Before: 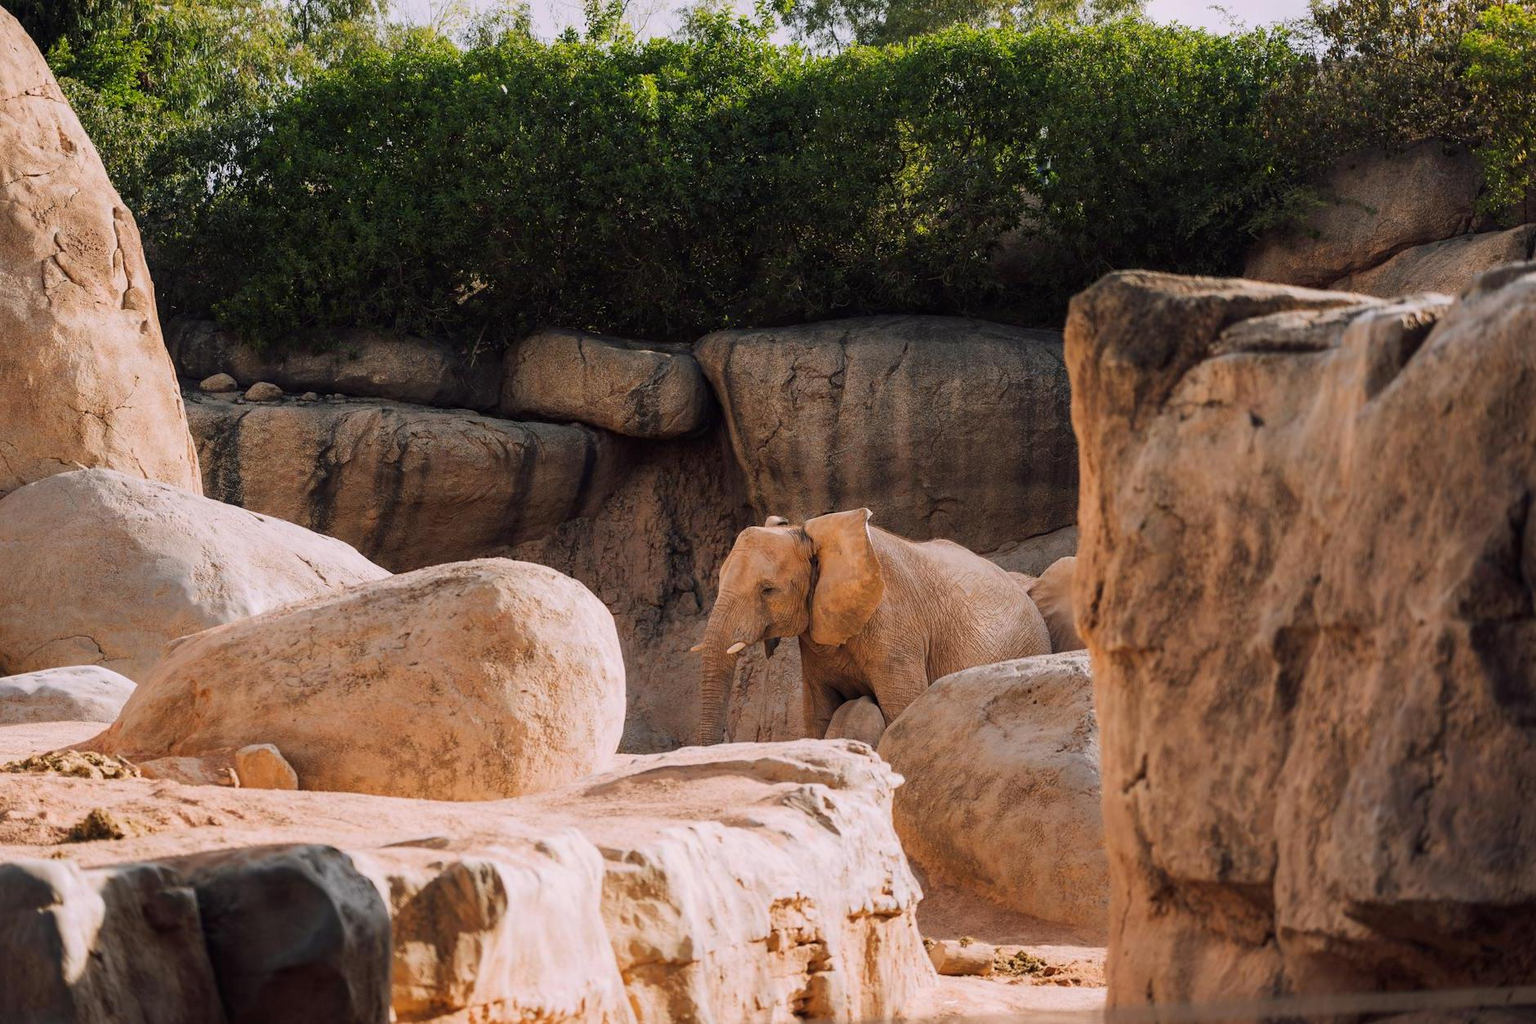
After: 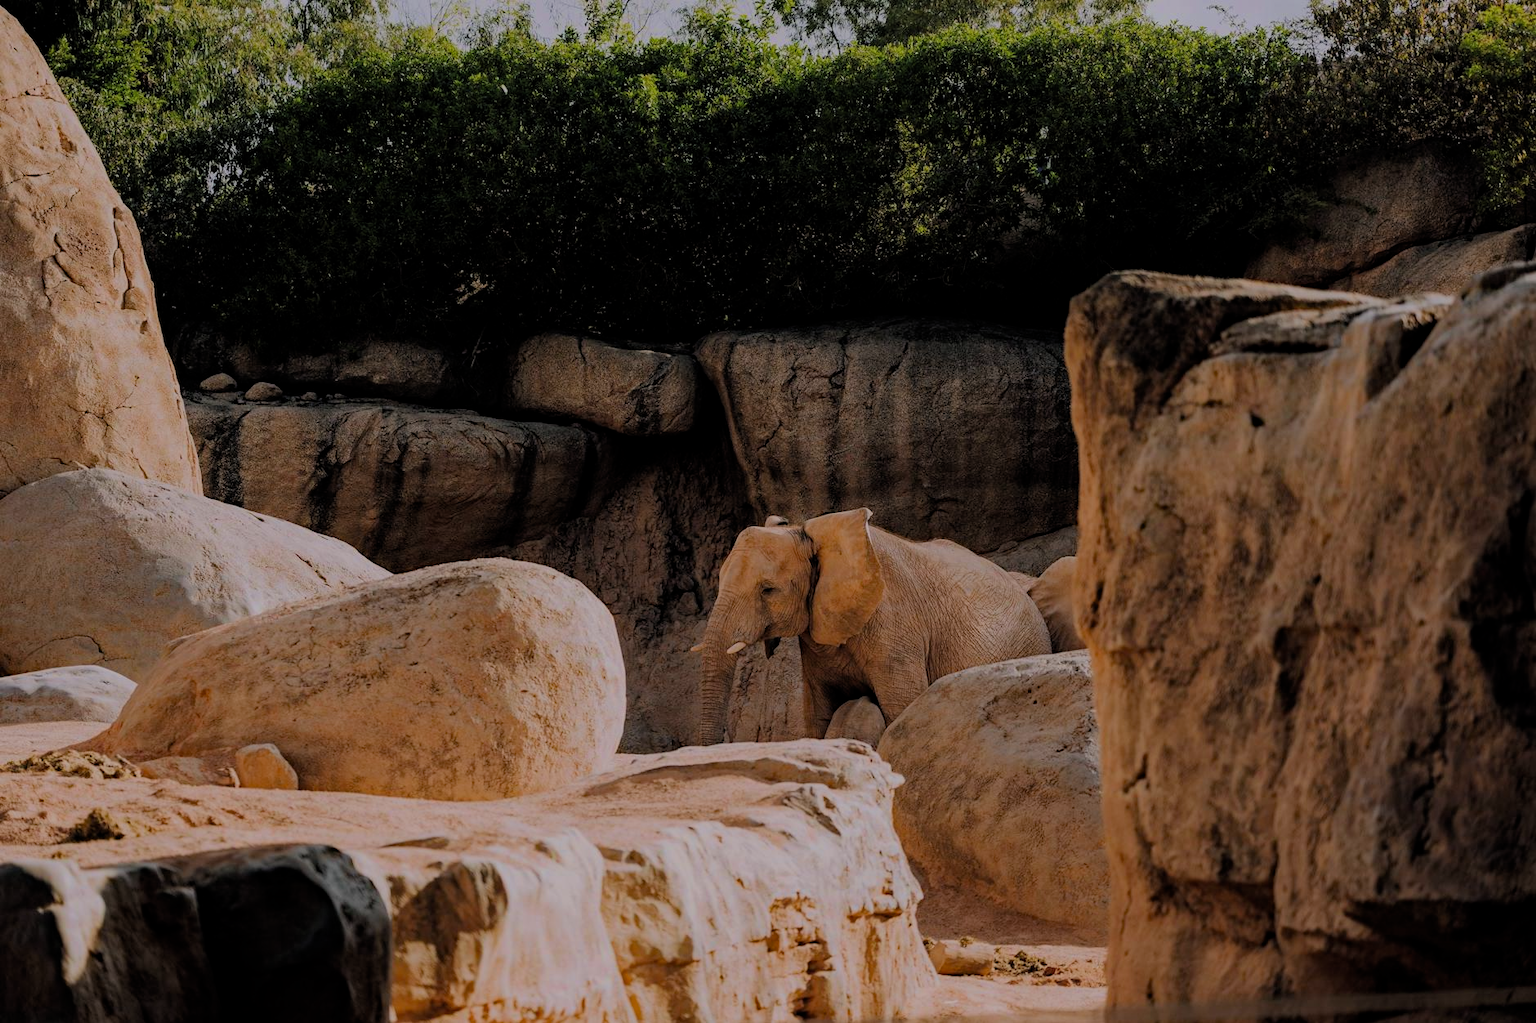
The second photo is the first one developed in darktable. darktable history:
haze removal: strength 0.433, compatibility mode true, adaptive false
filmic rgb: middle gray luminance 29.8%, black relative exposure -8.99 EV, white relative exposure 7 EV, target black luminance 0%, hardness 2.96, latitude 2.1%, contrast 0.962, highlights saturation mix 6.35%, shadows ↔ highlights balance 12.44%, add noise in highlights 0.001, color science v3 (2019), use custom middle-gray values true, contrast in highlights soft
